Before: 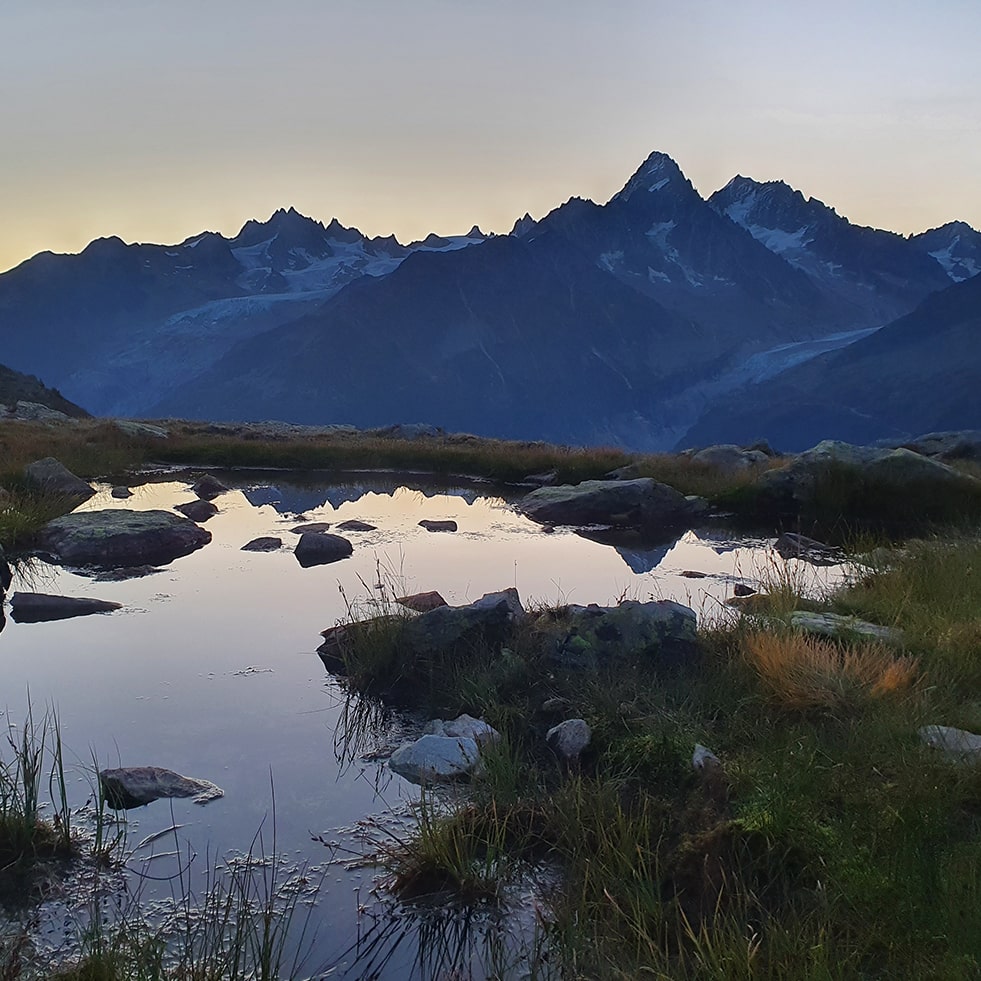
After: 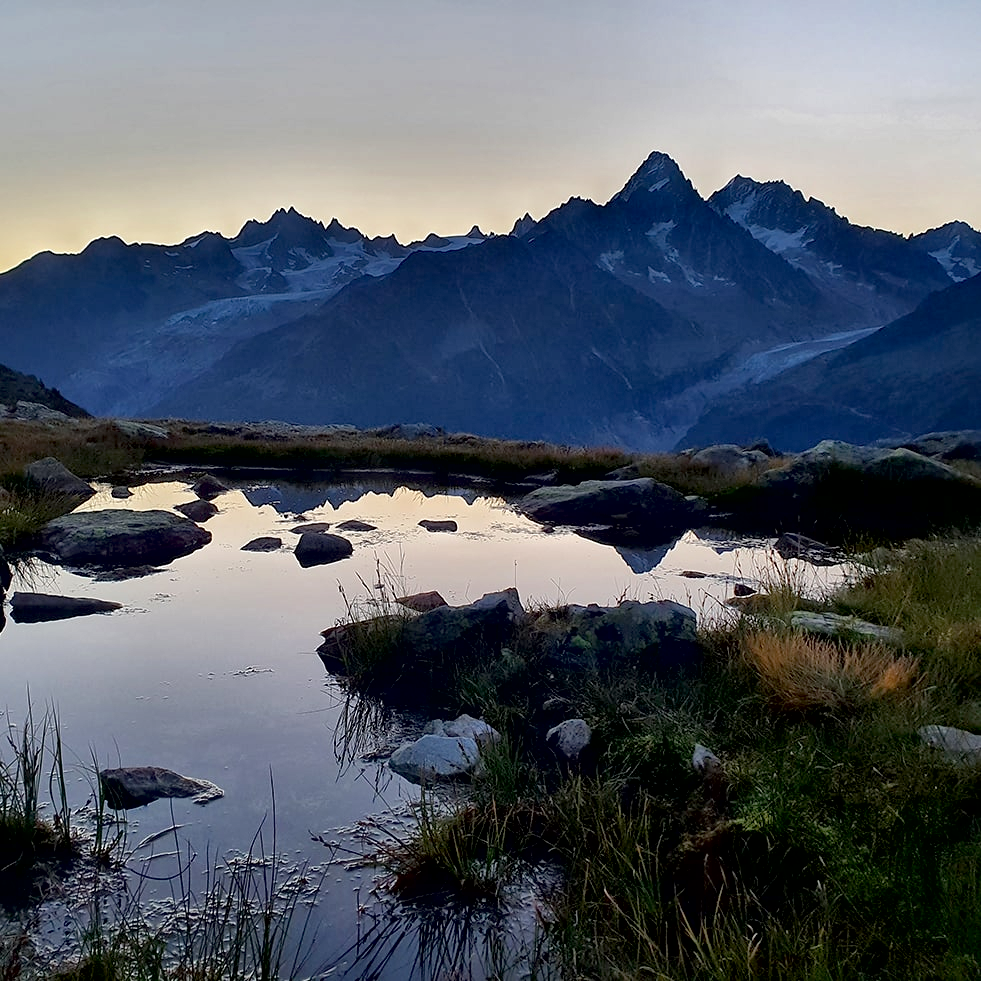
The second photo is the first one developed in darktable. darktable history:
tone equalizer: on, module defaults
exposure: black level correction 0.012, compensate highlight preservation false
local contrast: mode bilateral grid, contrast 24, coarseness 47, detail 152%, midtone range 0.2
